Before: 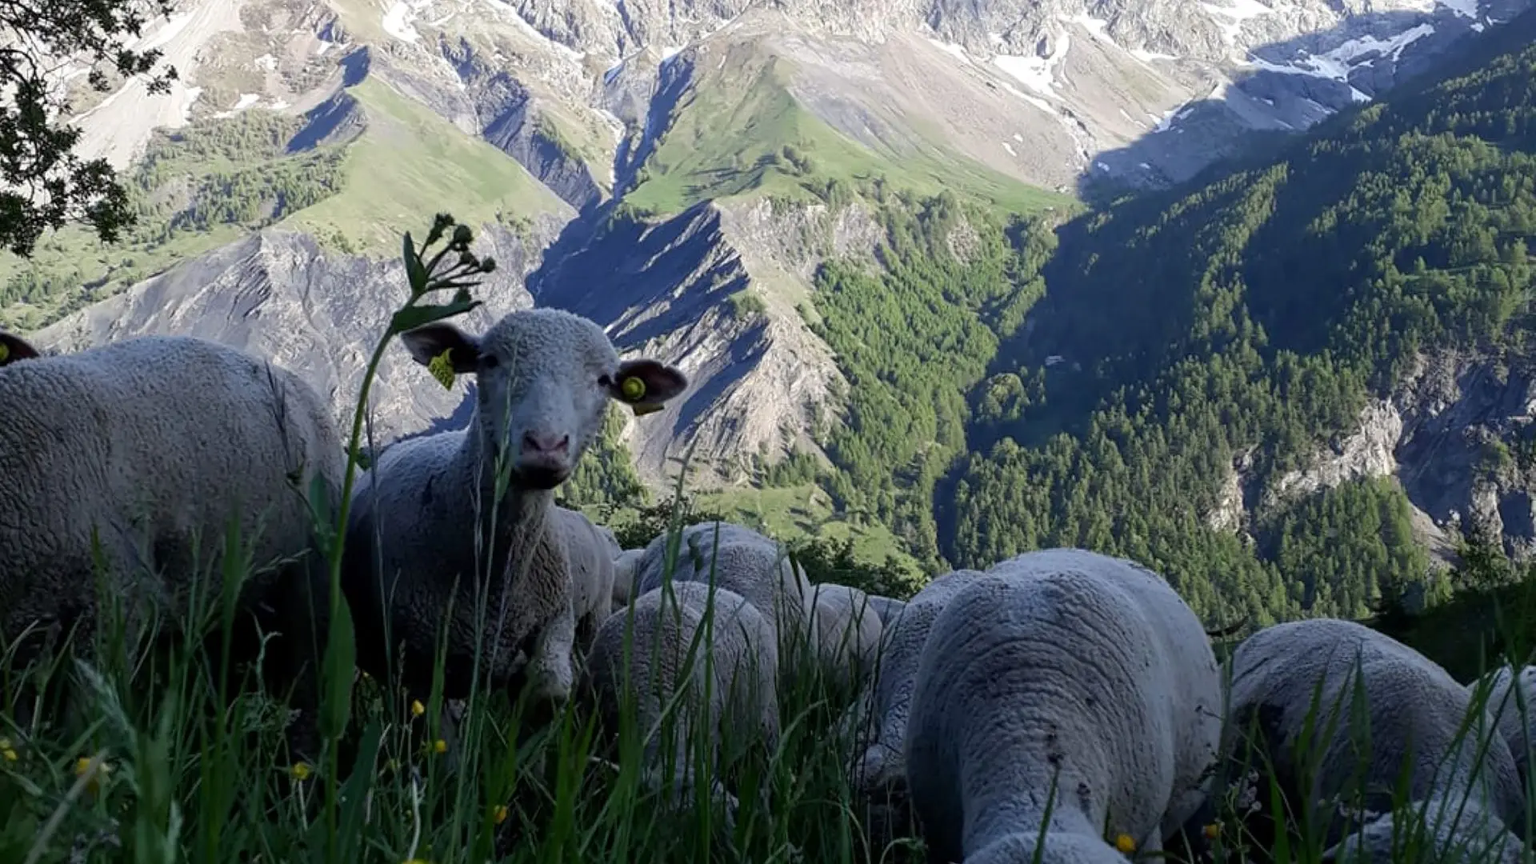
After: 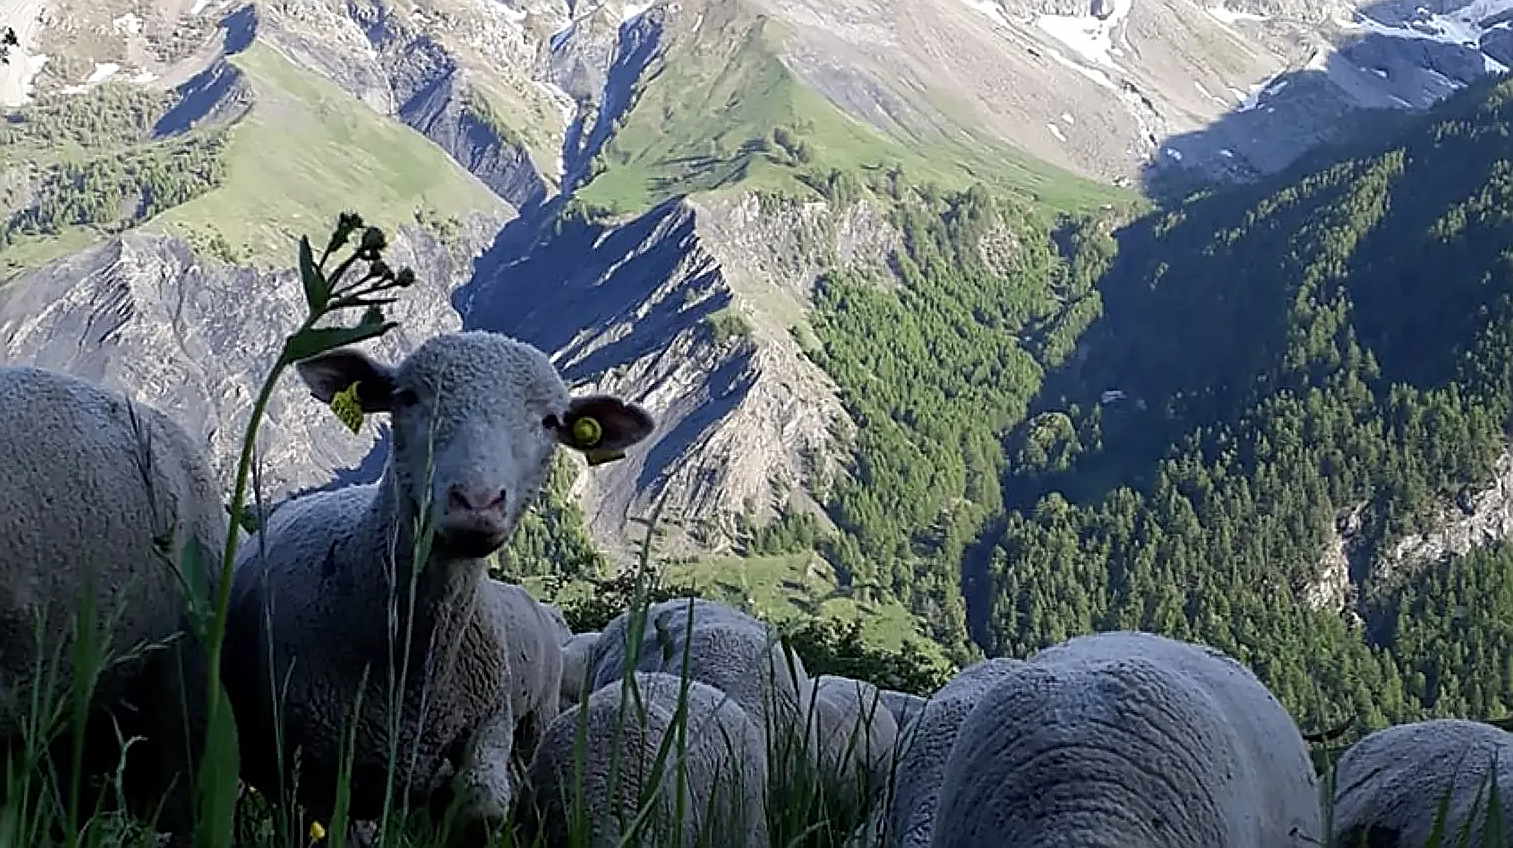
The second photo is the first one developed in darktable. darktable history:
crop and rotate: left 10.707%, top 5.02%, right 10.464%, bottom 16.383%
sharpen: radius 1.718, amount 1.3
